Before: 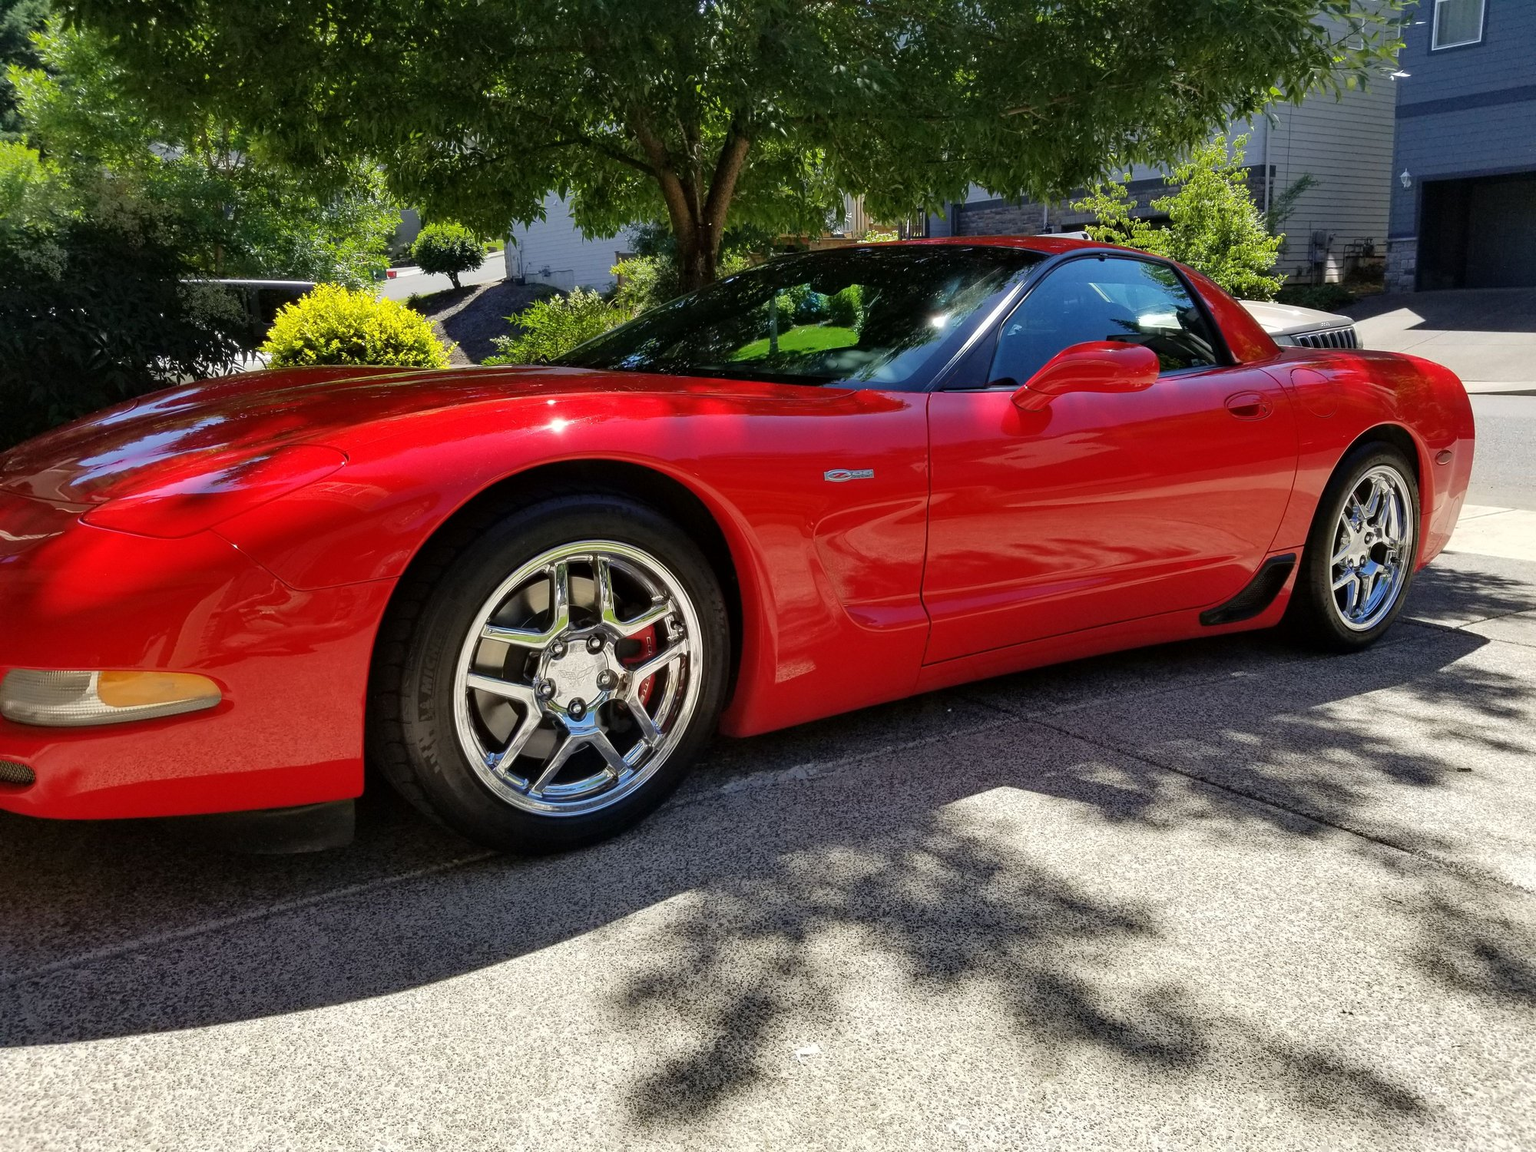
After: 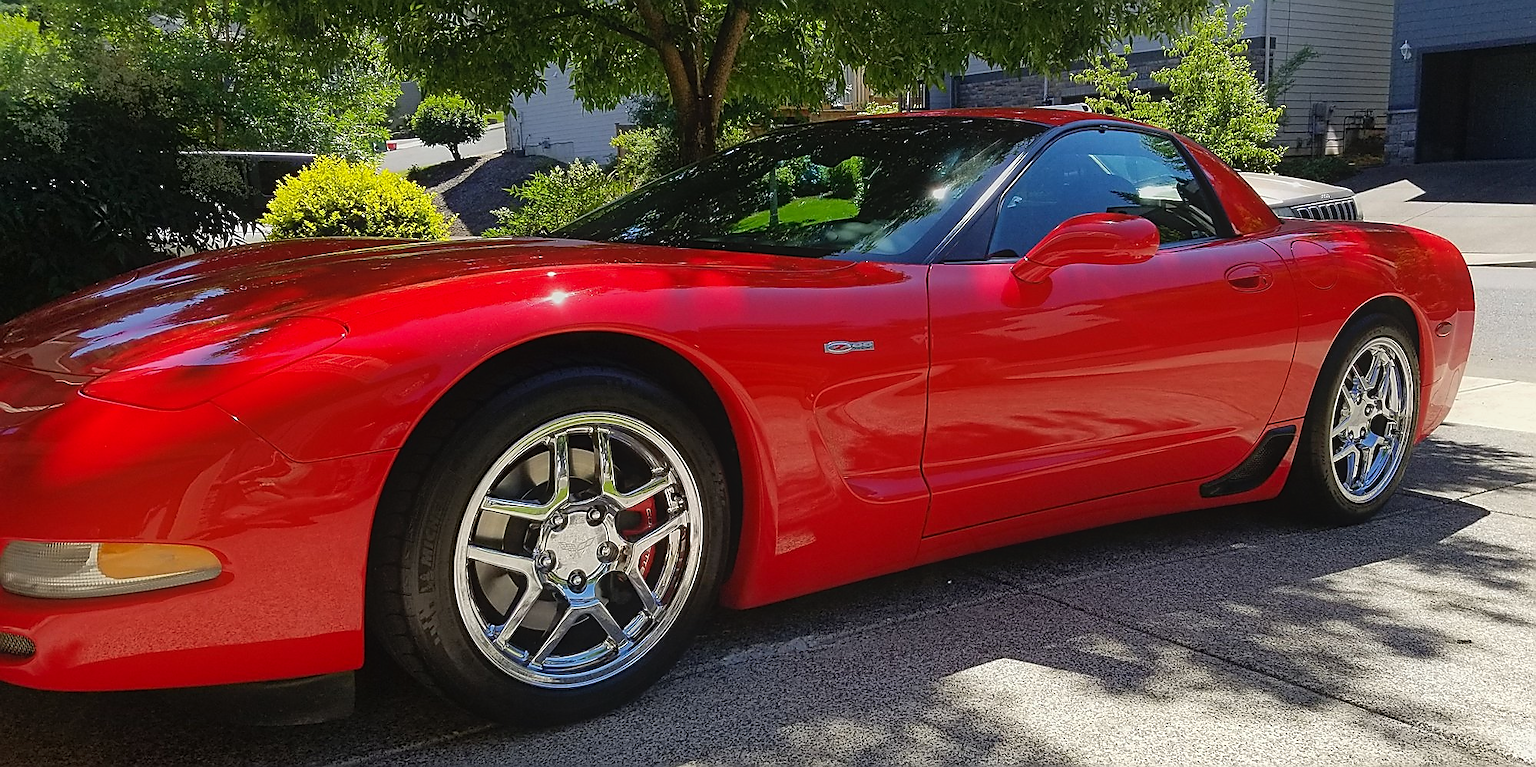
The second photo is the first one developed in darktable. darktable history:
crop: top 11.177%, bottom 22.204%
sharpen: radius 1.397, amount 1.243, threshold 0.767
contrast equalizer: octaves 7, y [[0.439, 0.44, 0.442, 0.457, 0.493, 0.498], [0.5 ×6], [0.5 ×6], [0 ×6], [0 ×6]]
